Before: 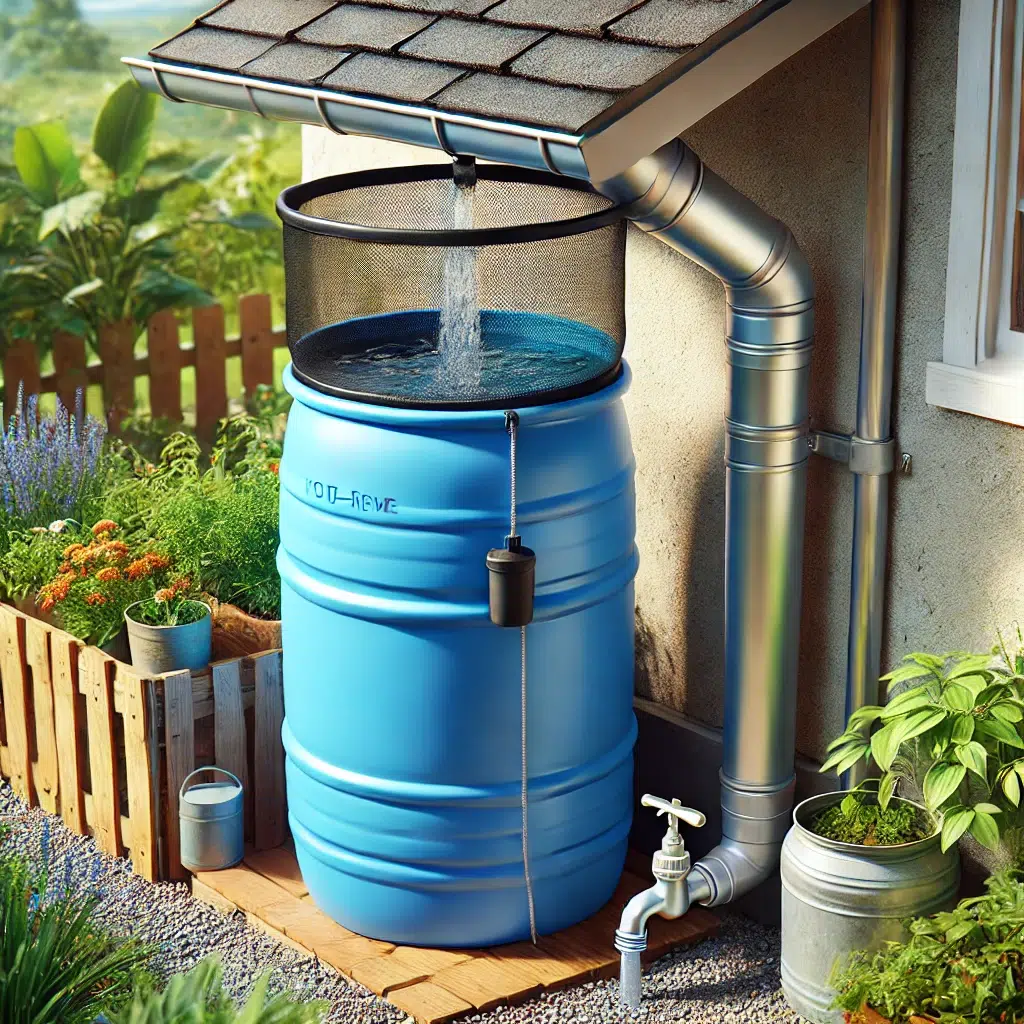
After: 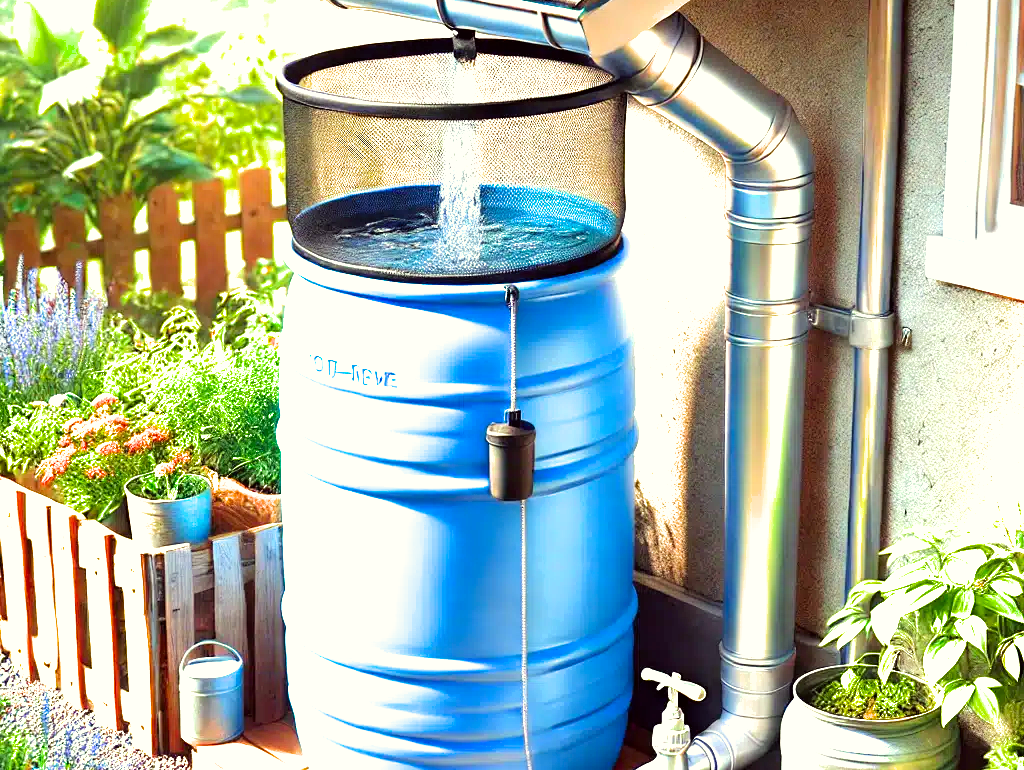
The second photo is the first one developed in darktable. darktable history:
color correction: highlights a* -0.978, highlights b* 4.51, shadows a* 3.51
exposure: black level correction 0.001, exposure 1.637 EV, compensate highlight preservation false
filmic rgb: middle gray luminance 18.39%, black relative exposure -11.47 EV, white relative exposure 2.53 EV, target black luminance 0%, hardness 8.47, latitude 98.8%, contrast 1.079, shadows ↔ highlights balance 0.579%, iterations of high-quality reconstruction 10
contrast brightness saturation: contrast 0.075, saturation 0.197
crop and rotate: top 12.353%, bottom 12.366%
